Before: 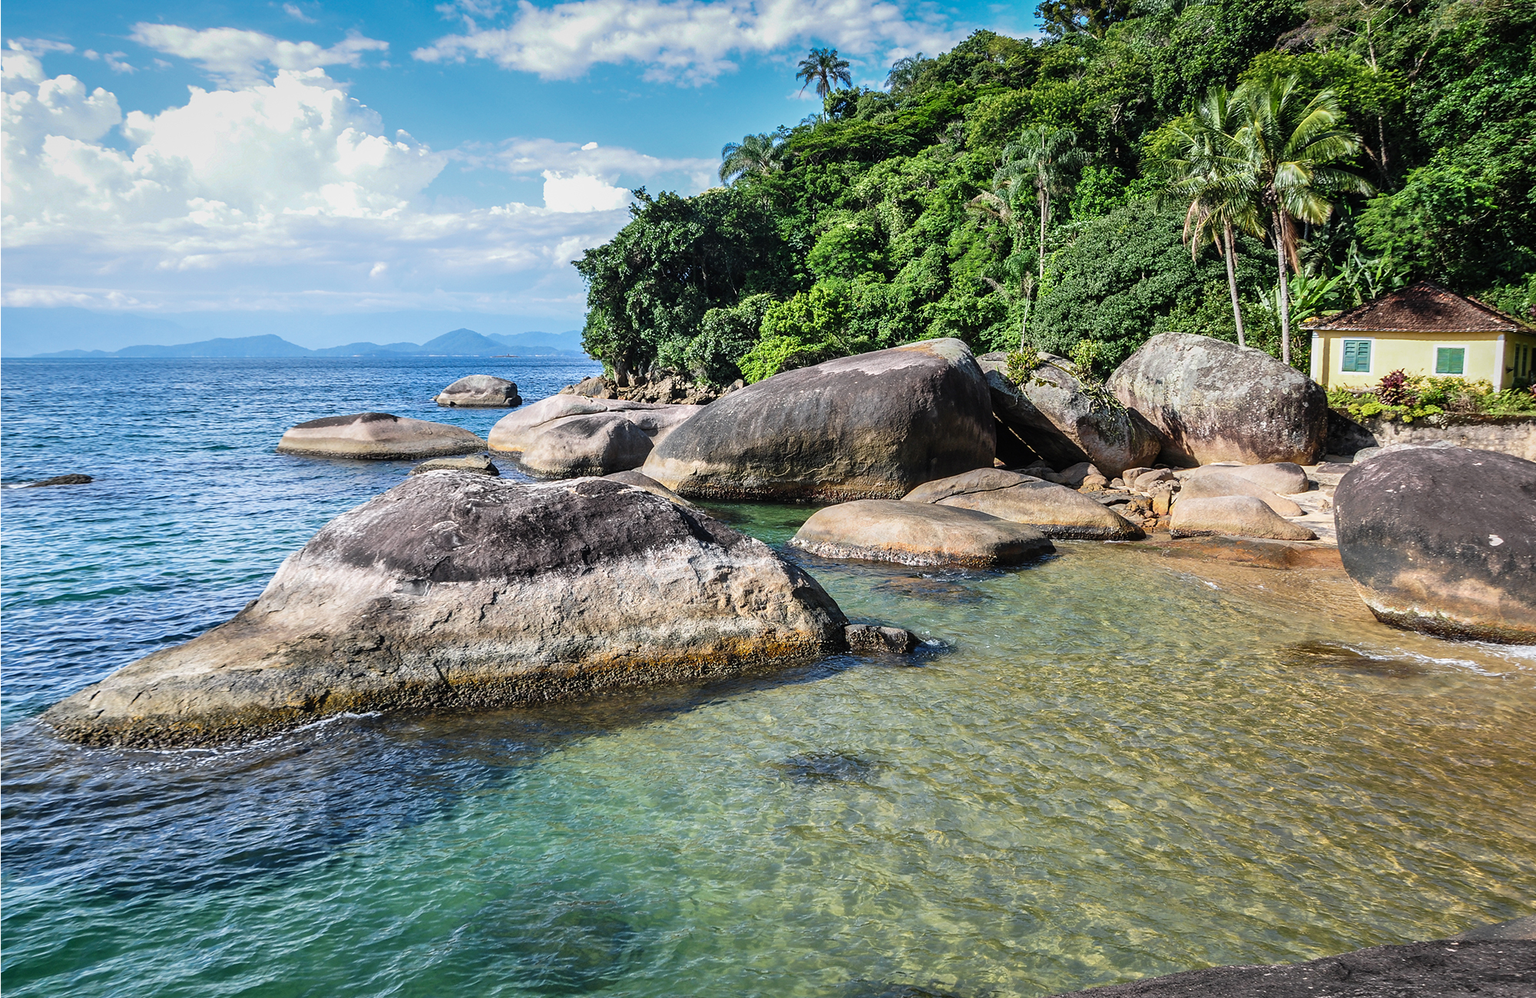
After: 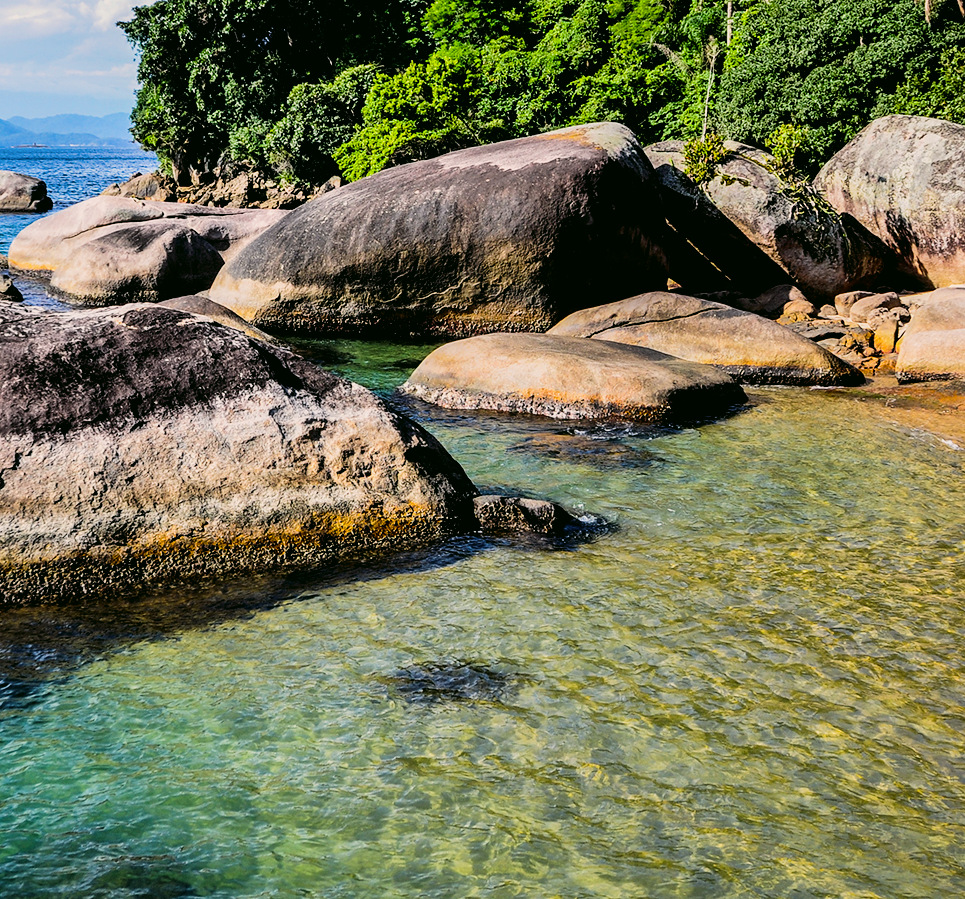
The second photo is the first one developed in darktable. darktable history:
filmic rgb: black relative exposure -5.02 EV, white relative exposure 3.55 EV, hardness 3.18, contrast 1.384, highlights saturation mix -49.04%
tone equalizer: edges refinement/feathering 500, mask exposure compensation -1.57 EV, preserve details guided filter
crop: left 31.365%, top 24.518%, right 20.347%, bottom 6.326%
color correction: highlights a* 3.95, highlights b* 4.97, shadows a* -8.02, shadows b* 4.85
color balance rgb: power › luminance -3.594%, power › hue 143.93°, global offset › chroma 0.279%, global offset › hue 318.81°, linear chroma grading › global chroma 15.457%, perceptual saturation grading › global saturation 29.397%, global vibrance 9.661%
